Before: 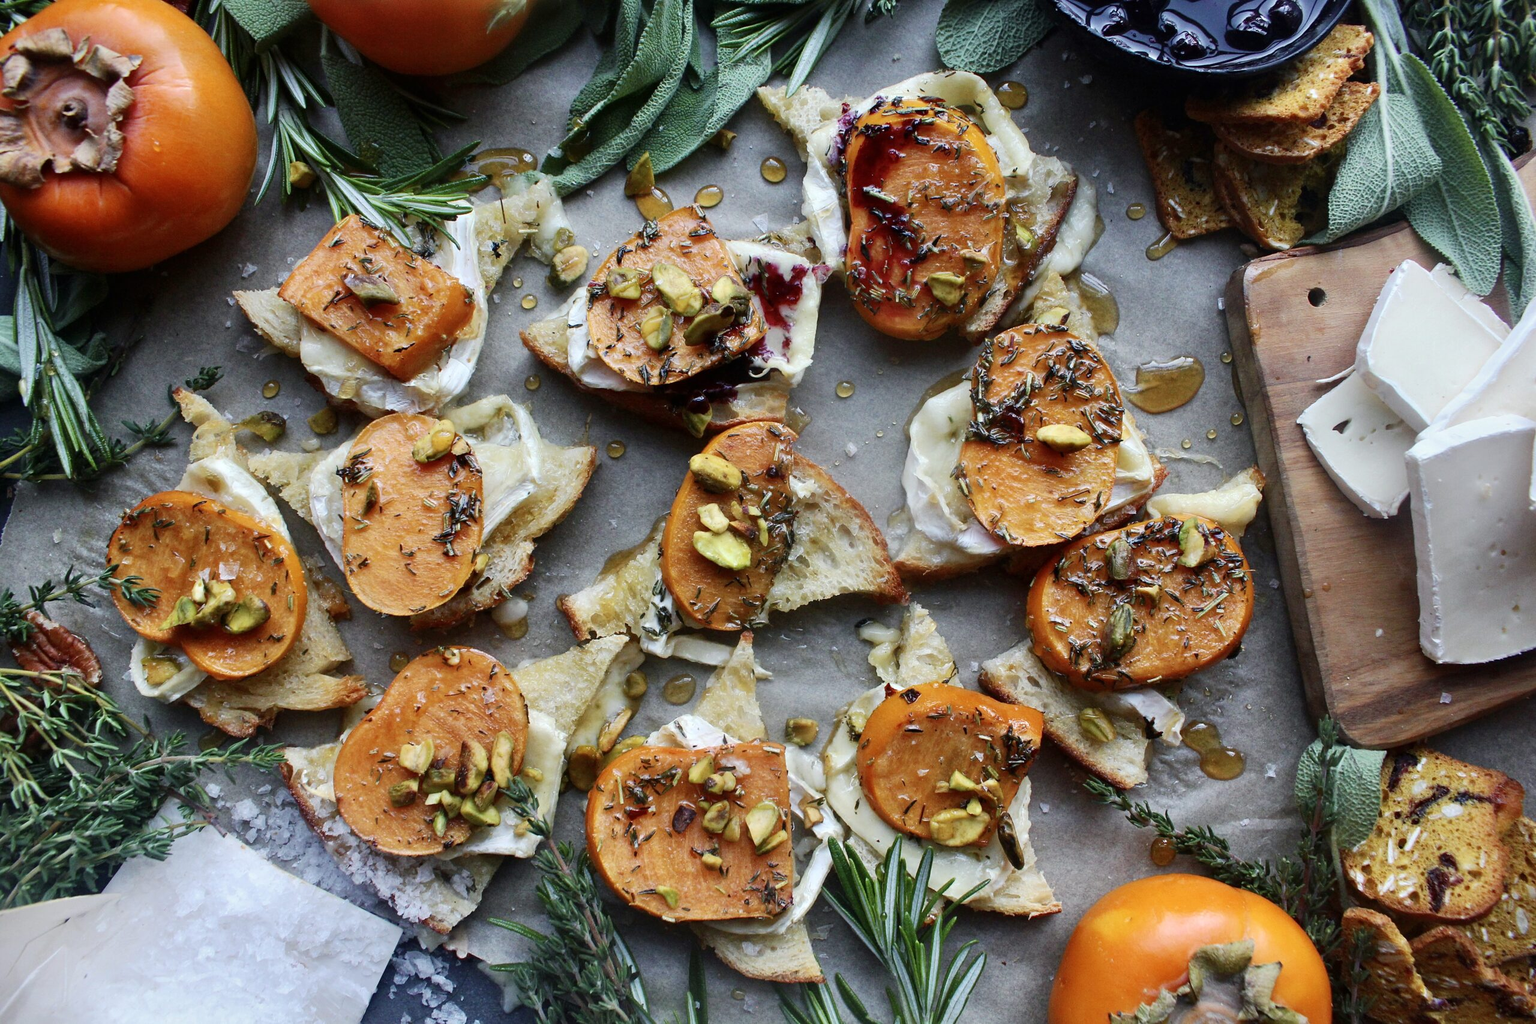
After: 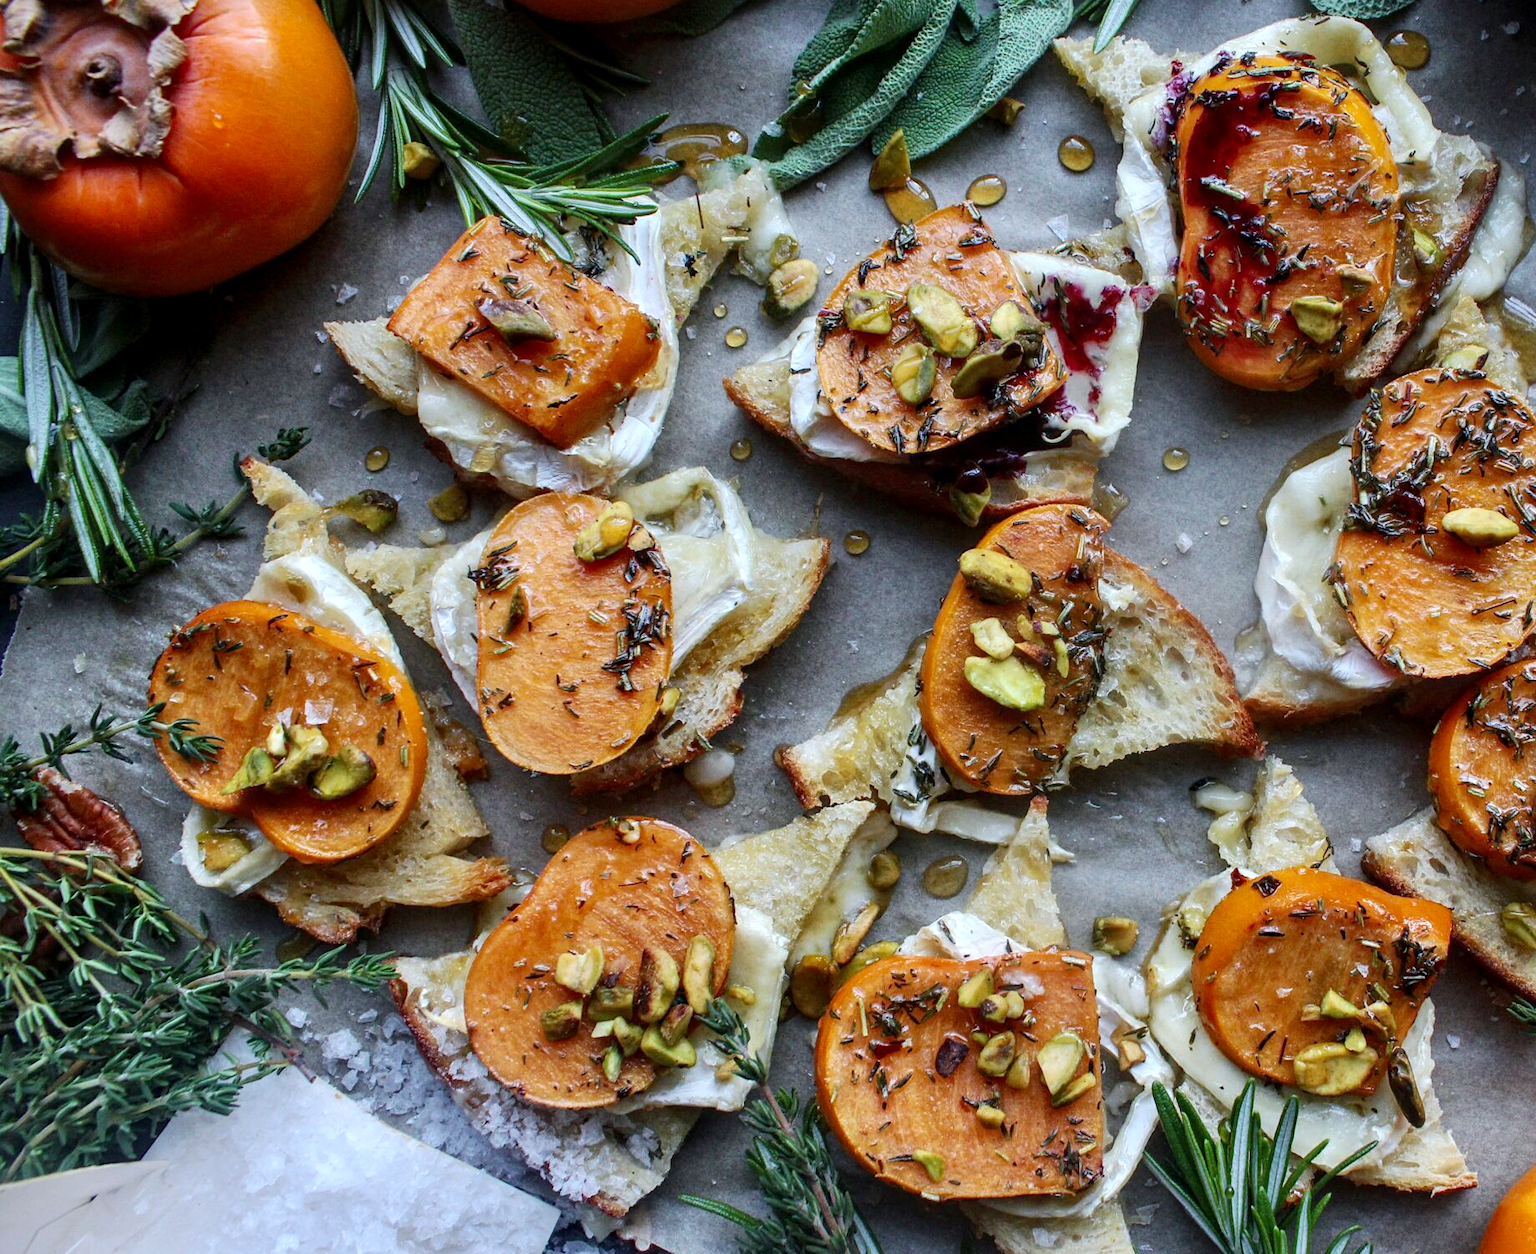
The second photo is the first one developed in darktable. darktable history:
white balance: red 0.983, blue 1.036
local contrast: on, module defaults
crop: top 5.803%, right 27.864%, bottom 5.804%
